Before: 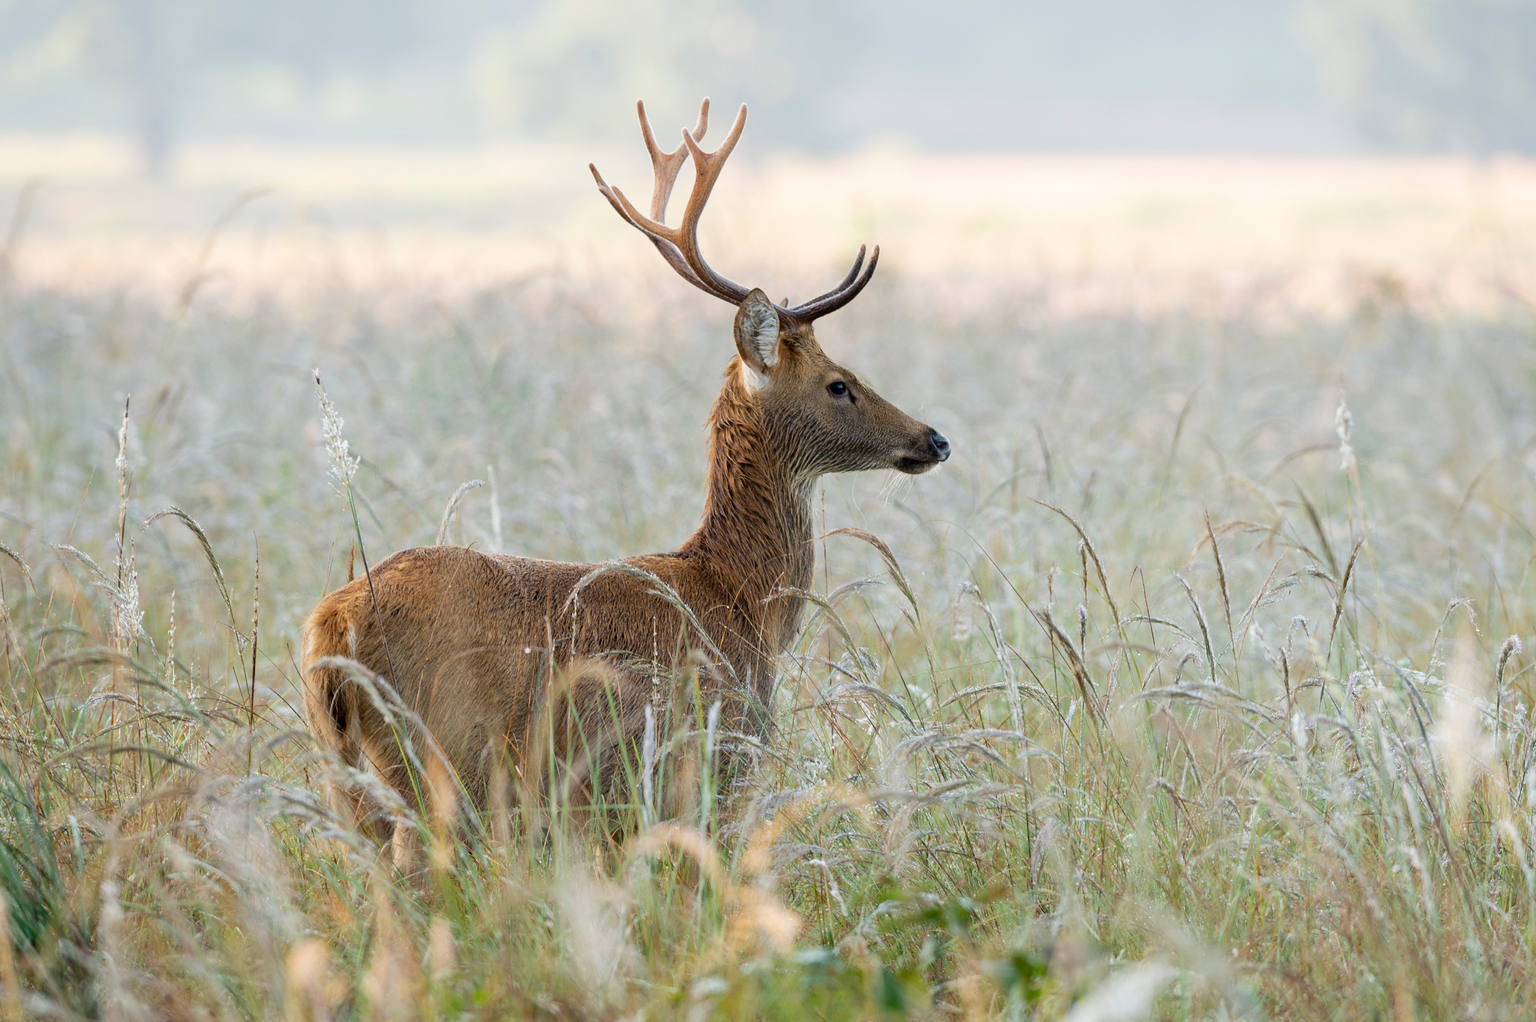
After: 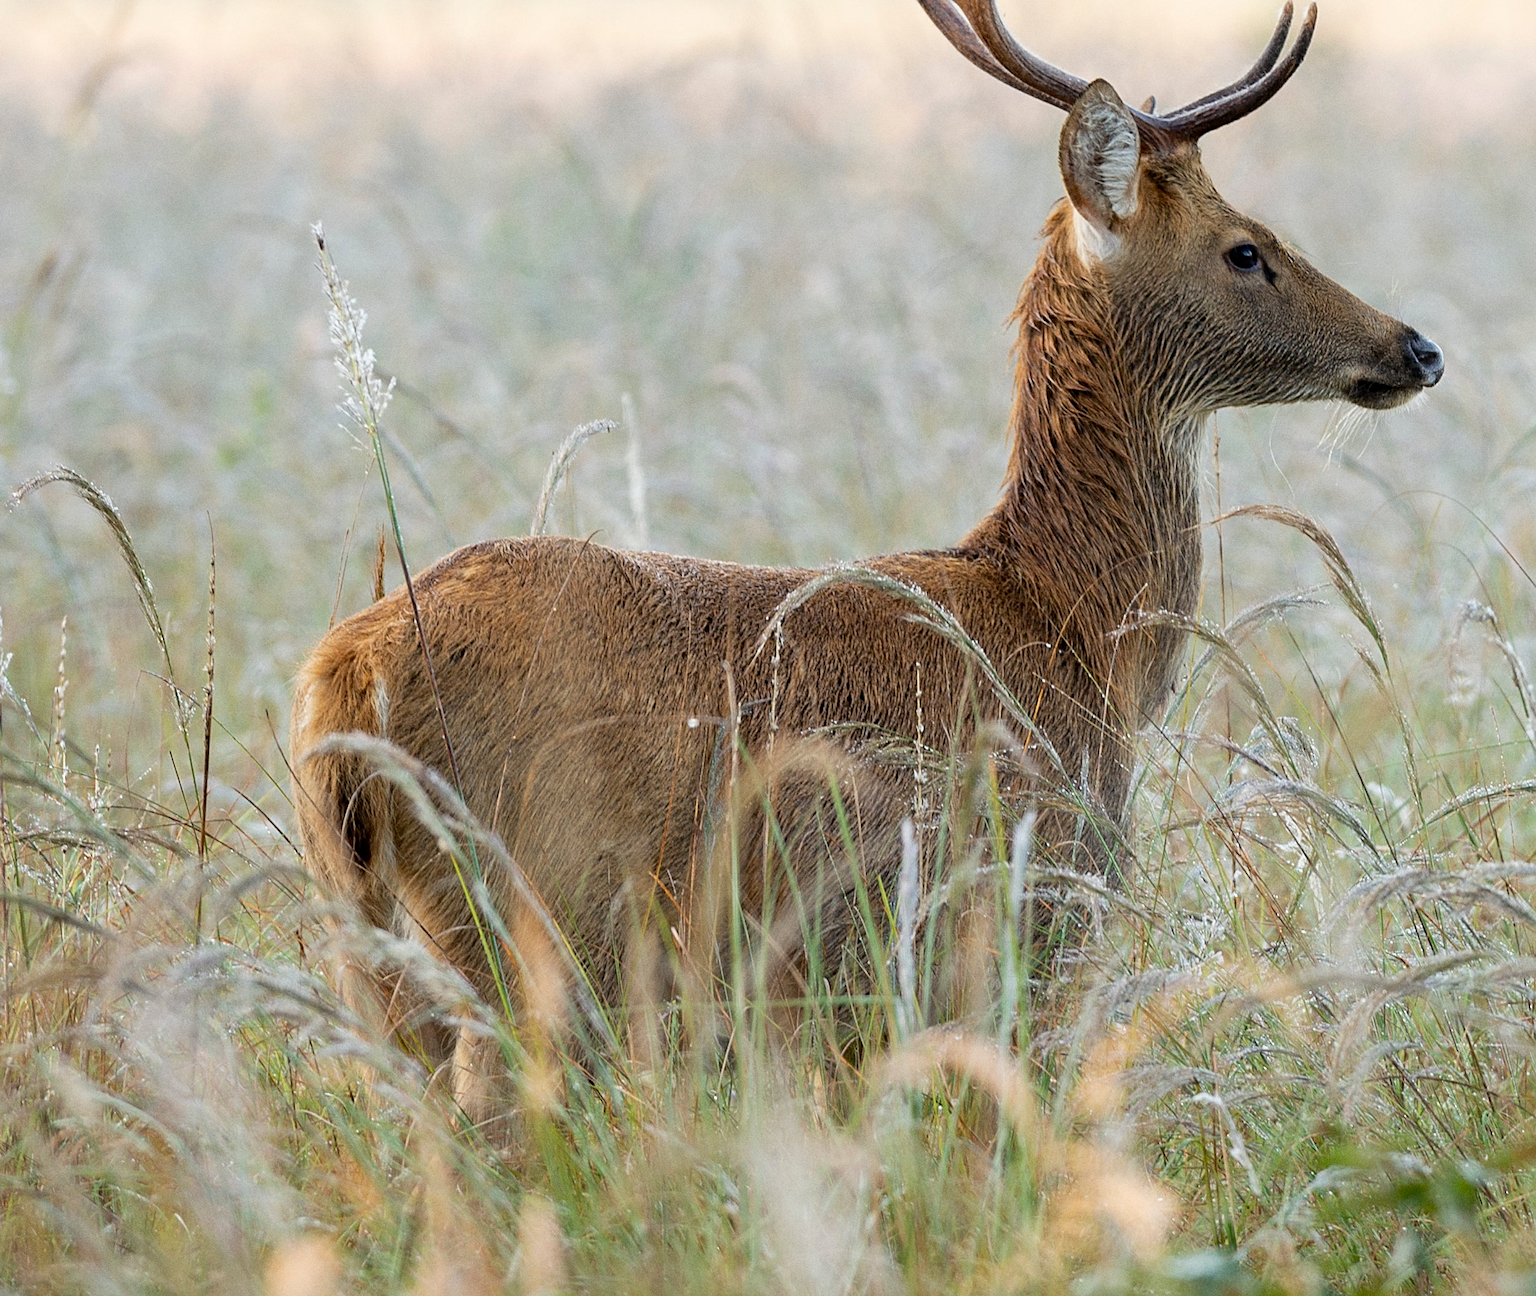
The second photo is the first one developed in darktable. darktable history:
exposure: black level correction 0.001, compensate highlight preservation false
sharpen: on, module defaults
grain: coarseness 0.09 ISO
crop: left 8.966%, top 23.852%, right 34.699%, bottom 4.703%
